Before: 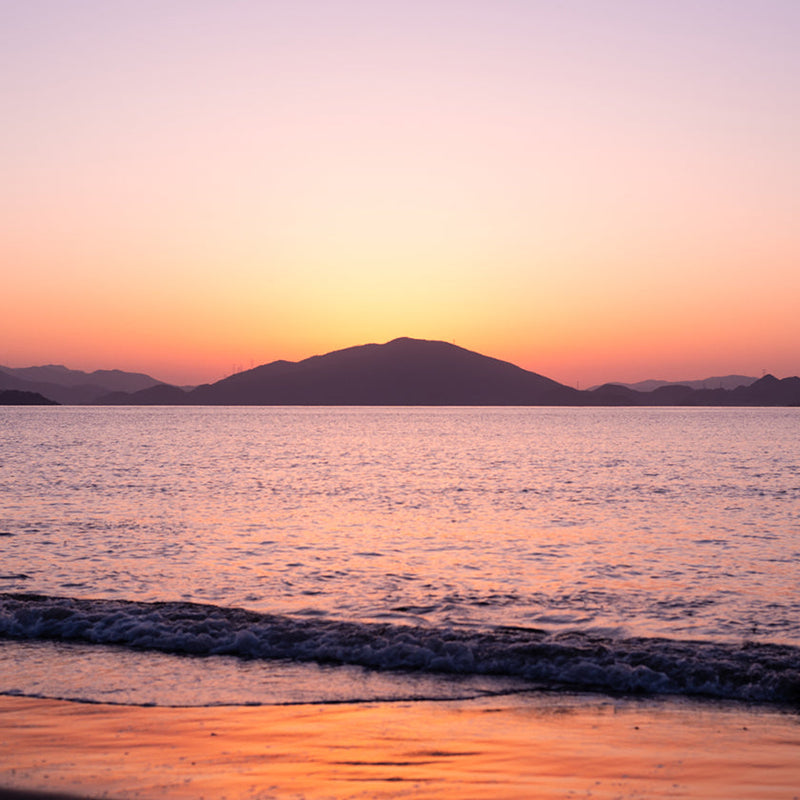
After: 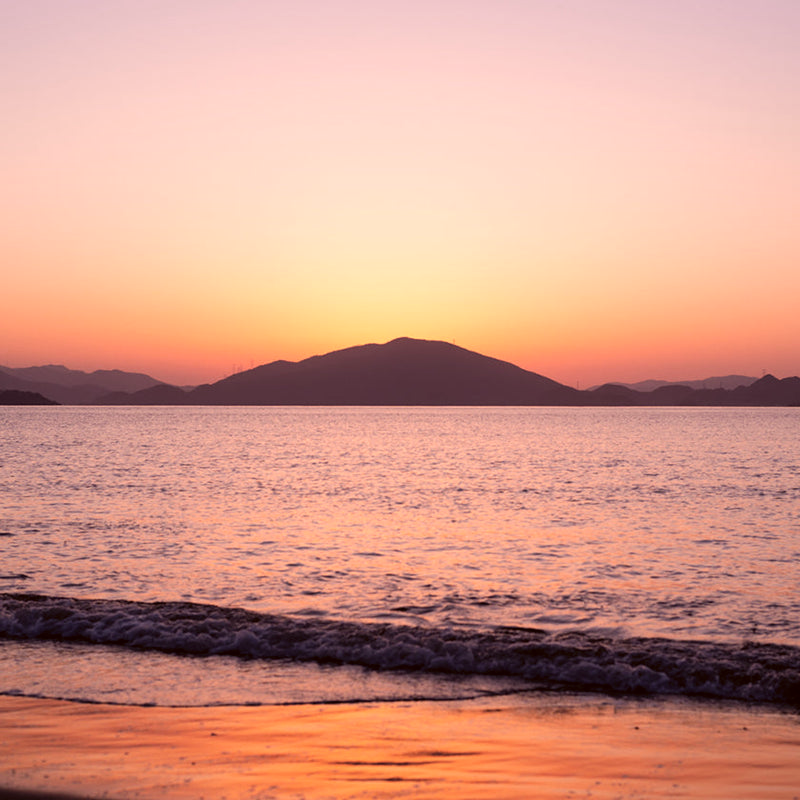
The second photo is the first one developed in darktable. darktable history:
color correction: highlights a* 6.27, highlights b* 8.19, shadows a* 5.94, shadows b* 7.23, saturation 0.9
